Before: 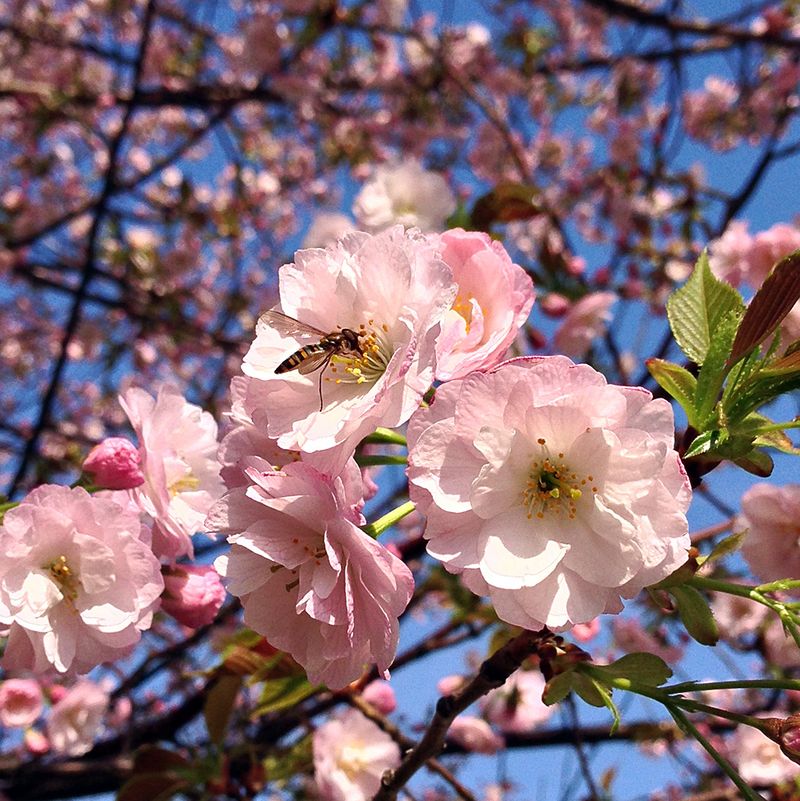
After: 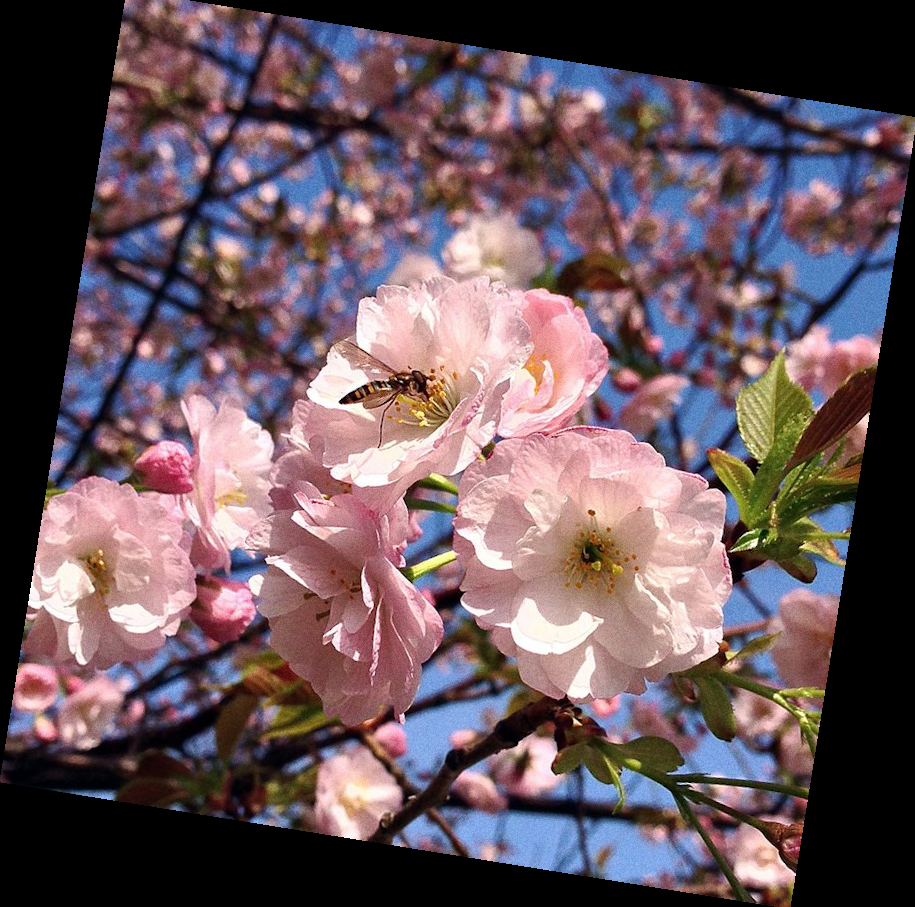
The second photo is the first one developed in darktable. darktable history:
crop: top 1.049%, right 0.001%
contrast brightness saturation: contrast 0.01, saturation -0.05
rotate and perspective: rotation 9.12°, automatic cropping off
grain: coarseness 0.09 ISO
